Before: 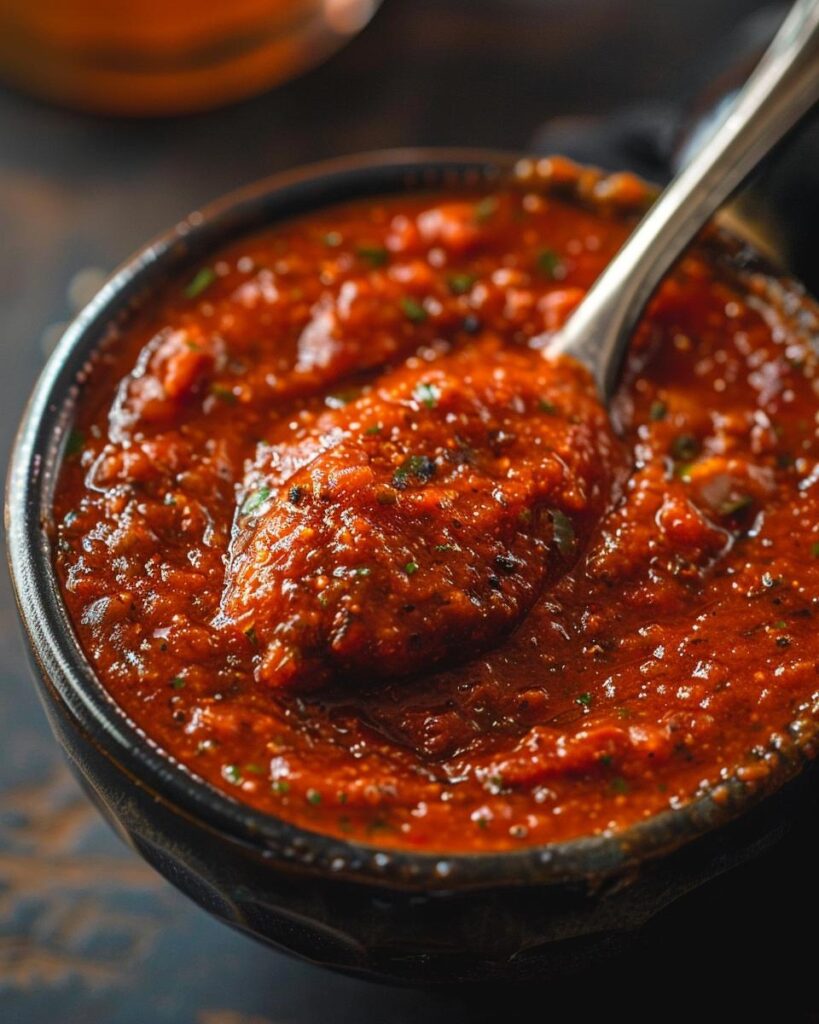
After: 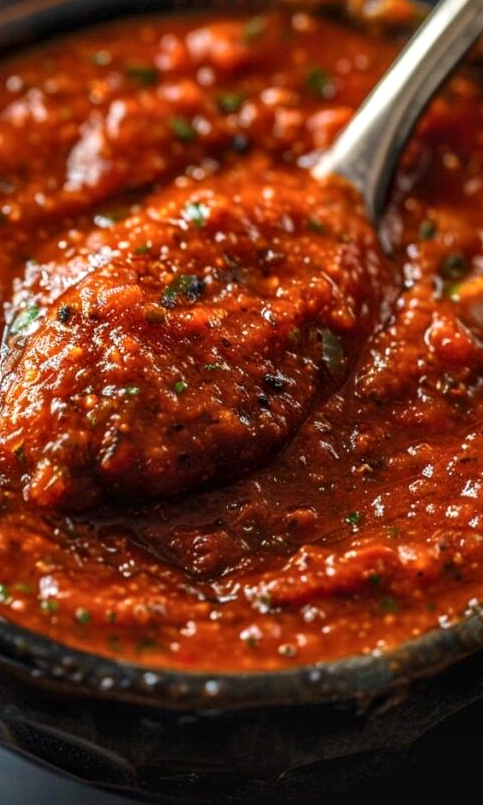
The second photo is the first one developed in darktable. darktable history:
crop and rotate: left 28.256%, top 17.734%, right 12.656%, bottom 3.573%
local contrast: detail 130%
